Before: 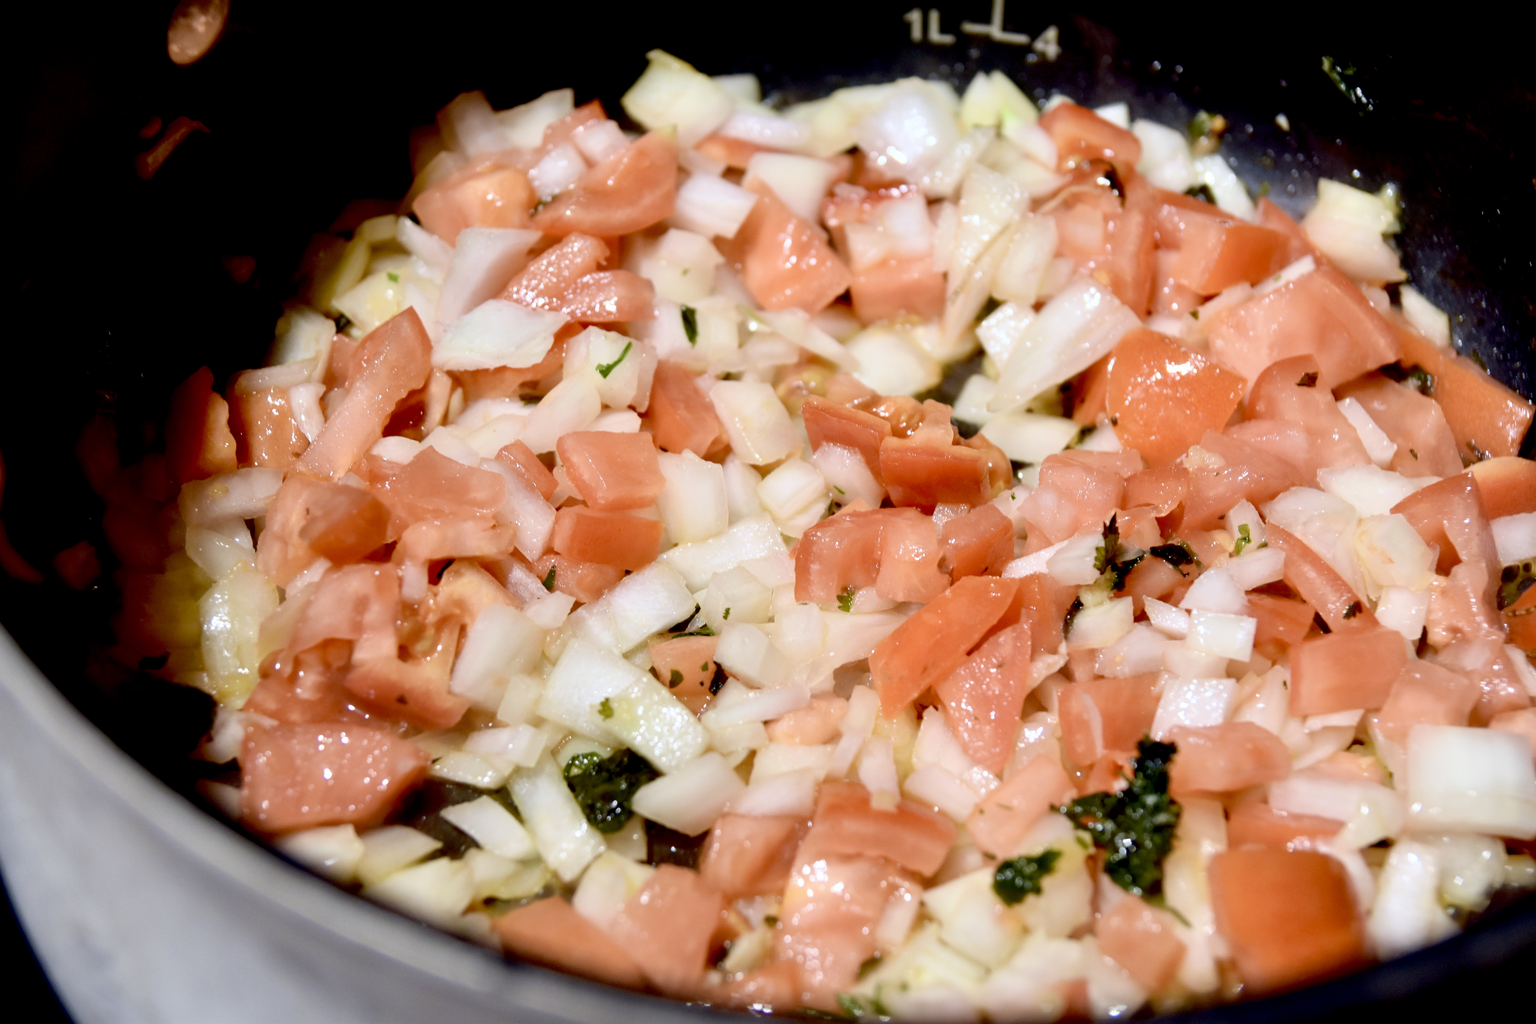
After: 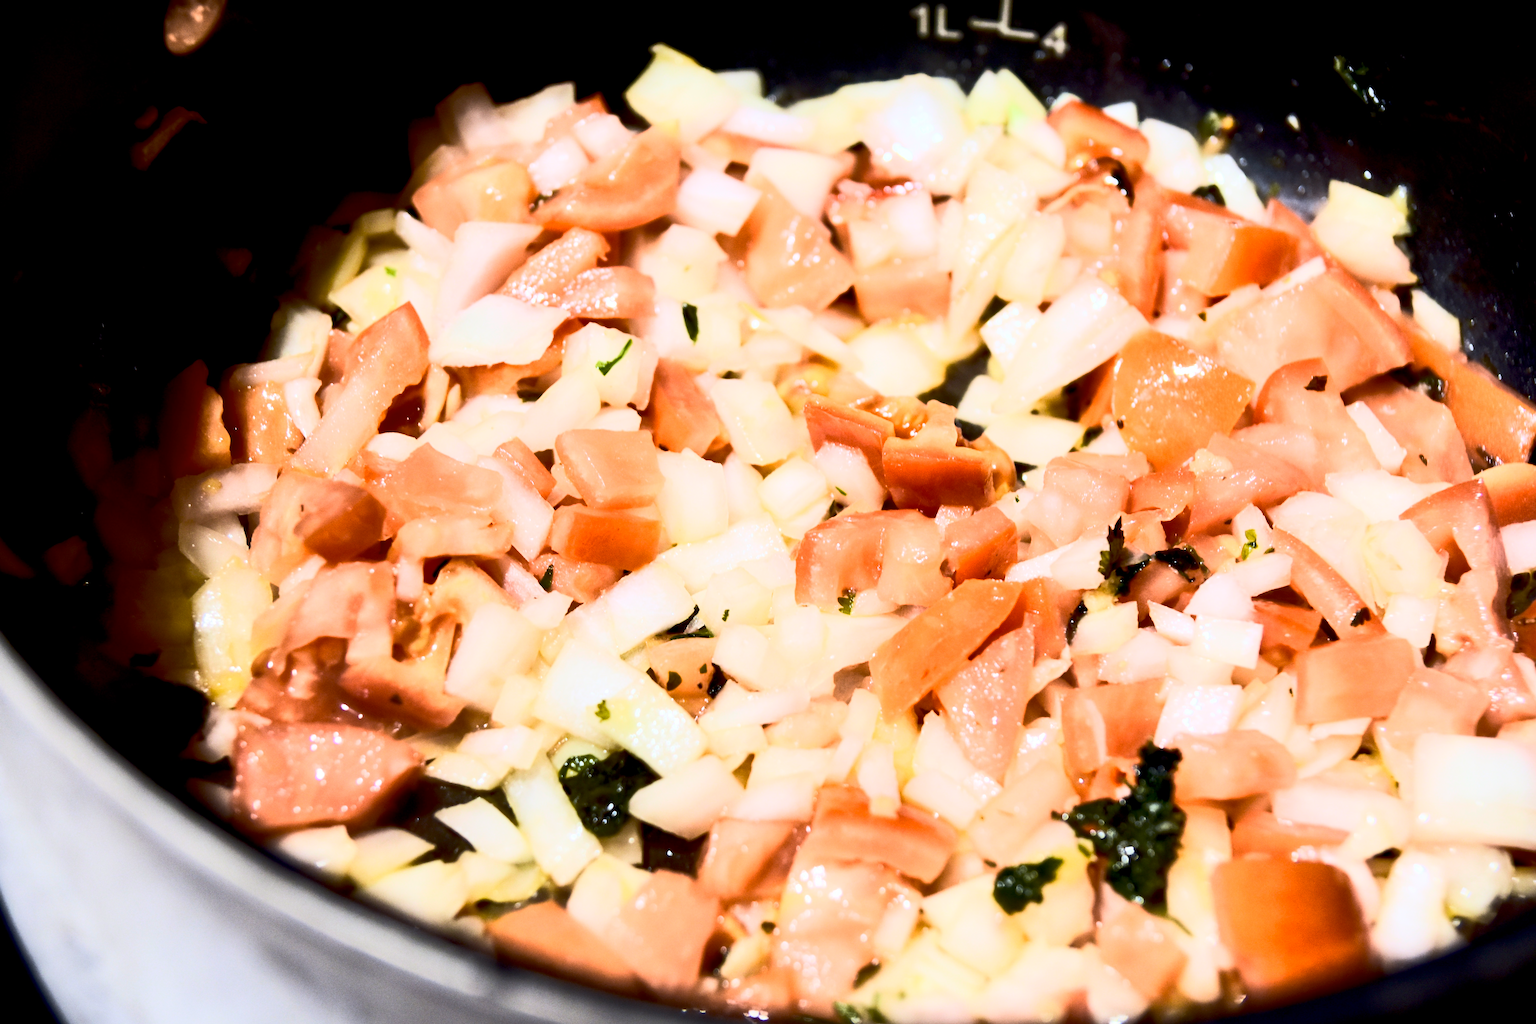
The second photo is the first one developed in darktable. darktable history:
tone curve: curves: ch0 [(0, 0) (0.427, 0.375) (0.616, 0.801) (1, 1)], color space Lab, linked channels, preserve colors none
crop and rotate: angle -0.5°
